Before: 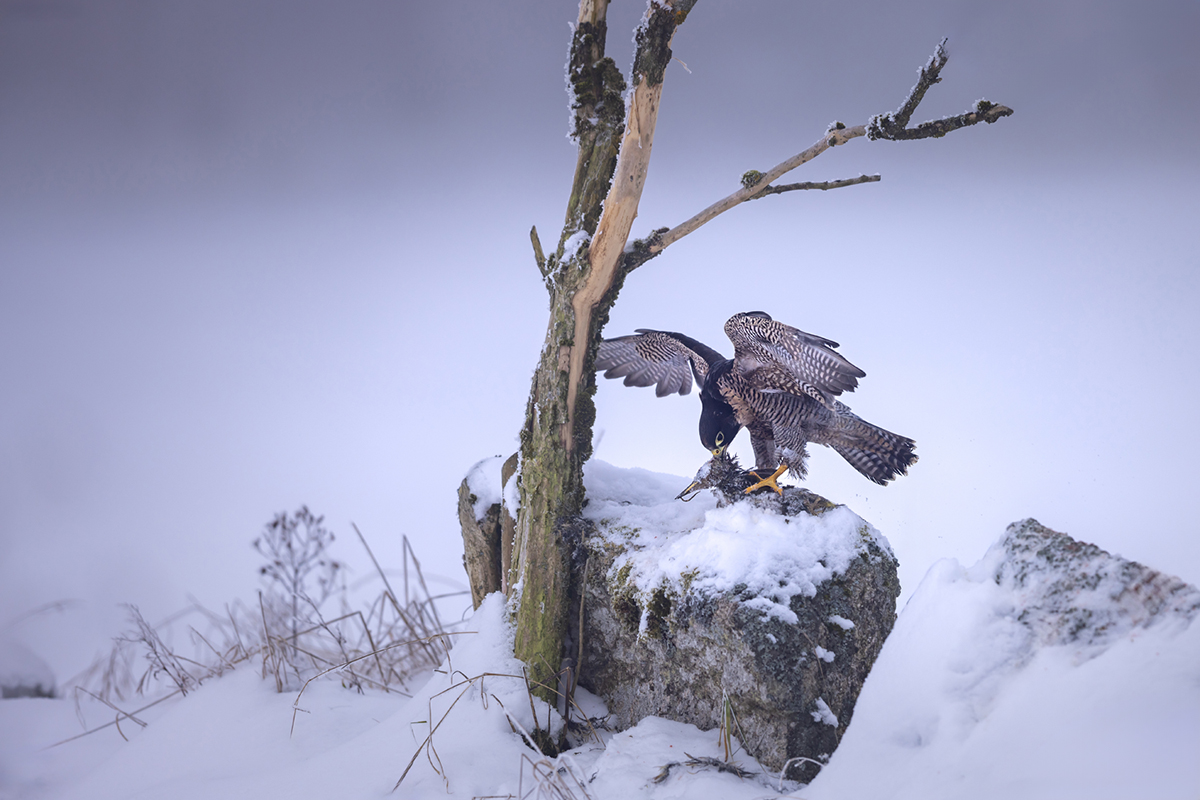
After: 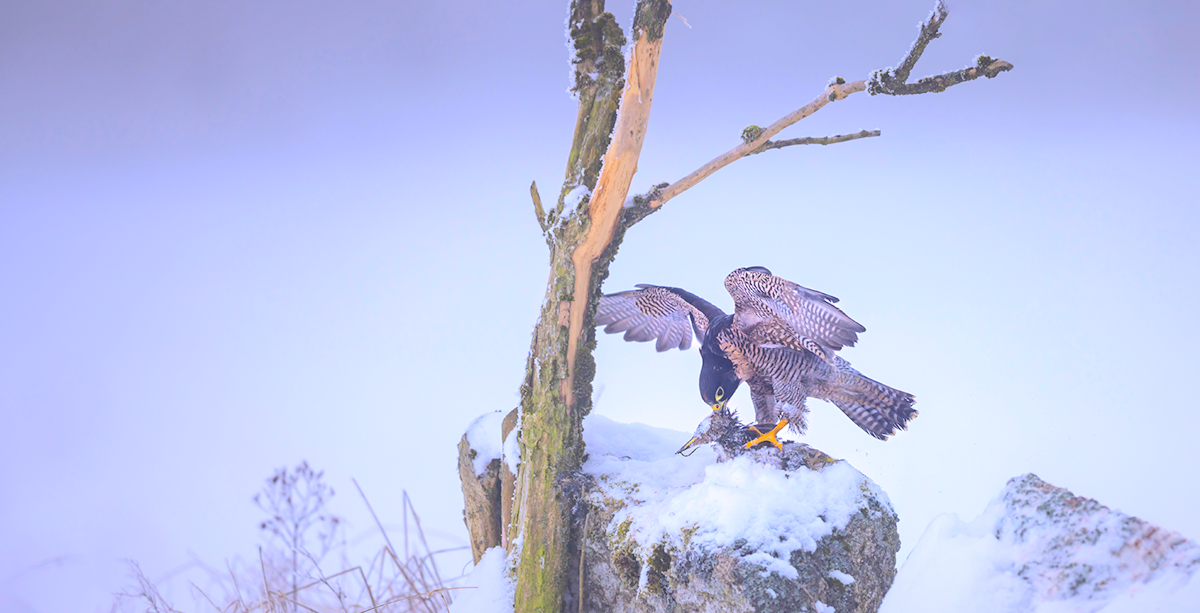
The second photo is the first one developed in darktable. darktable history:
exposure: black level correction -0.005, exposure 1 EV, compensate highlight preservation false
color balance rgb: perceptual saturation grading › global saturation 20%, global vibrance 20%
crop: top 5.667%, bottom 17.637%
global tonemap: drago (0.7, 100)
shadows and highlights: shadows -10, white point adjustment 1.5, highlights 10
tone equalizer: on, module defaults
color balance: contrast 10%
